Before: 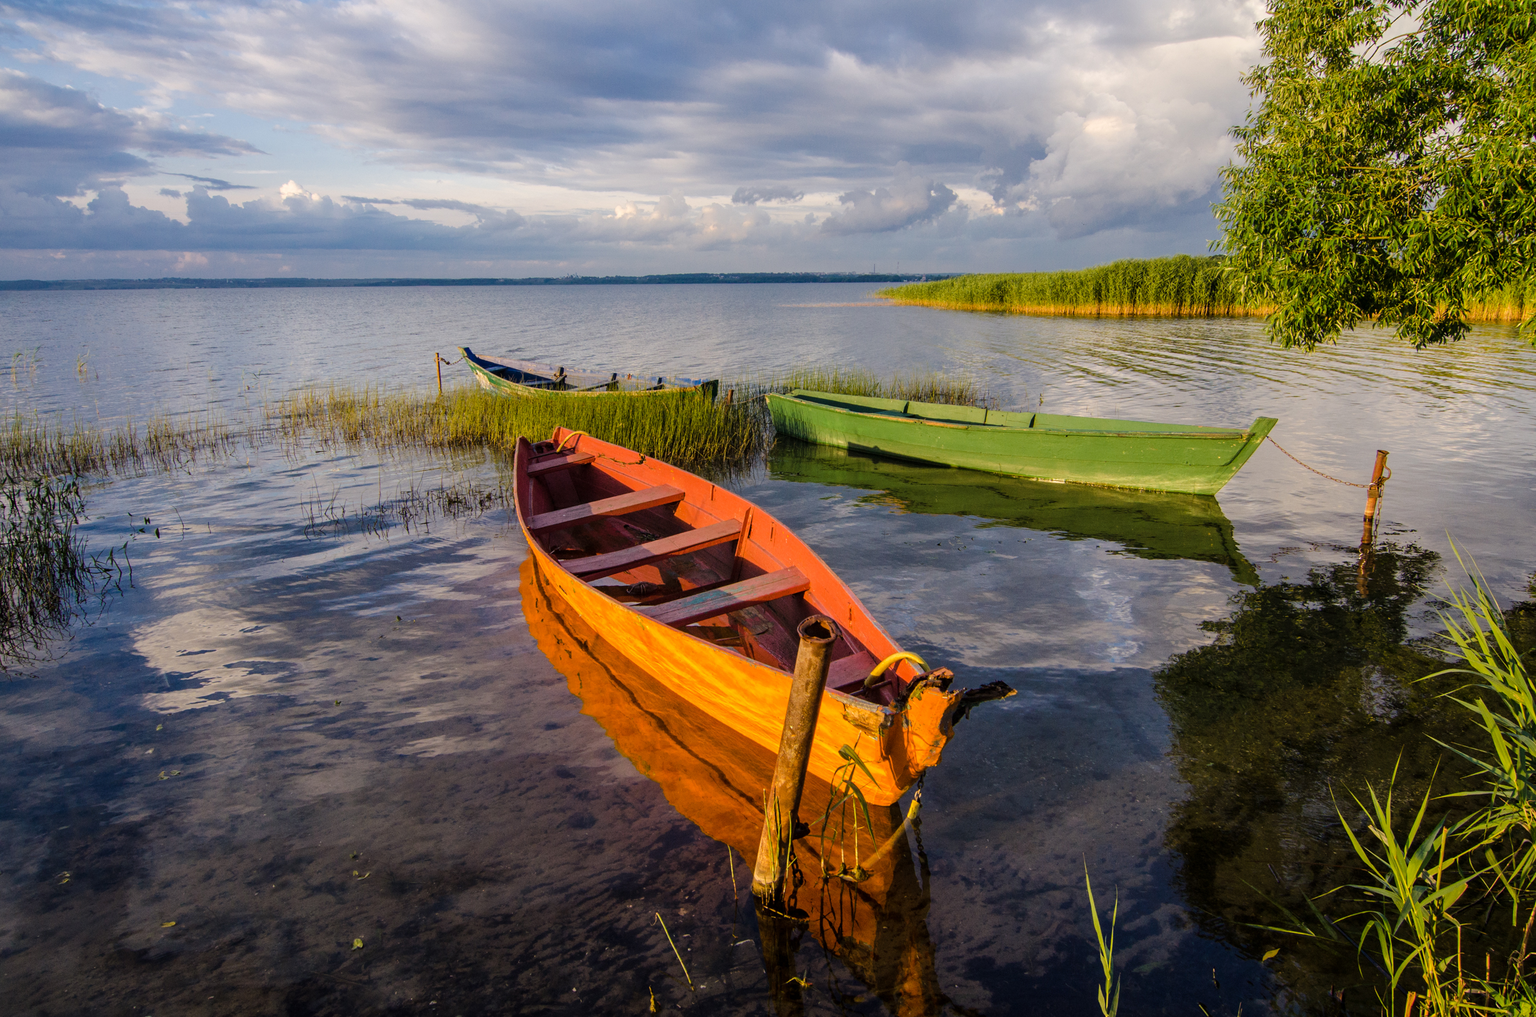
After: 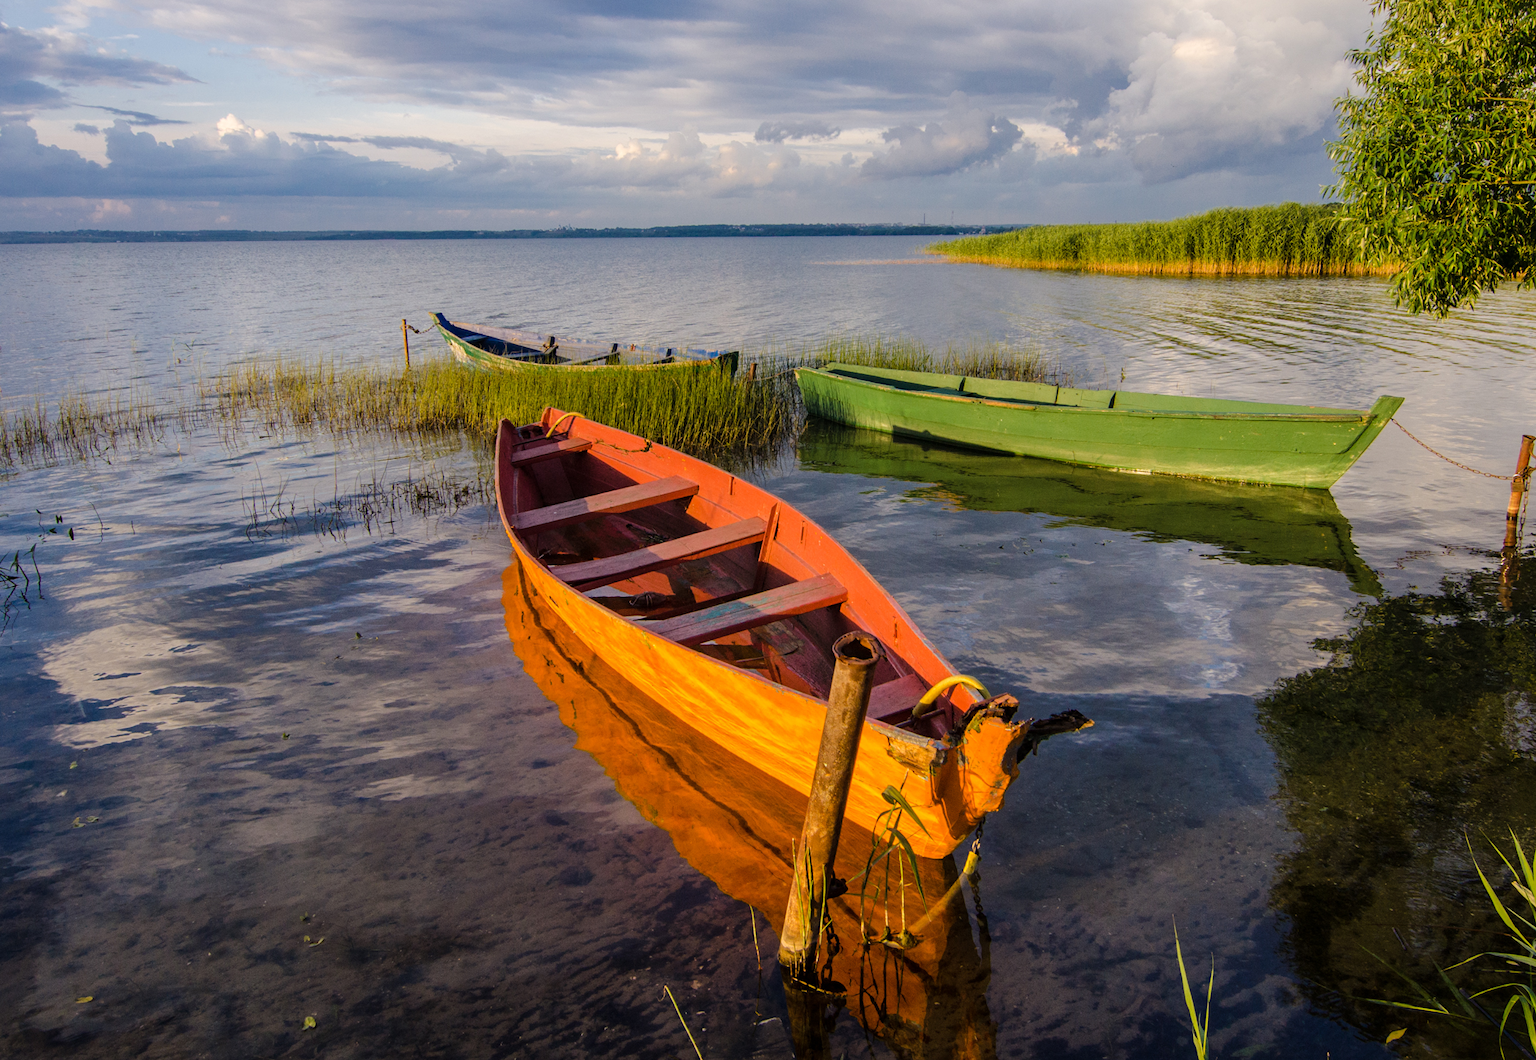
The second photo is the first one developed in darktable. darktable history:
crop: left 6.383%, top 8.353%, right 9.543%, bottom 4.07%
